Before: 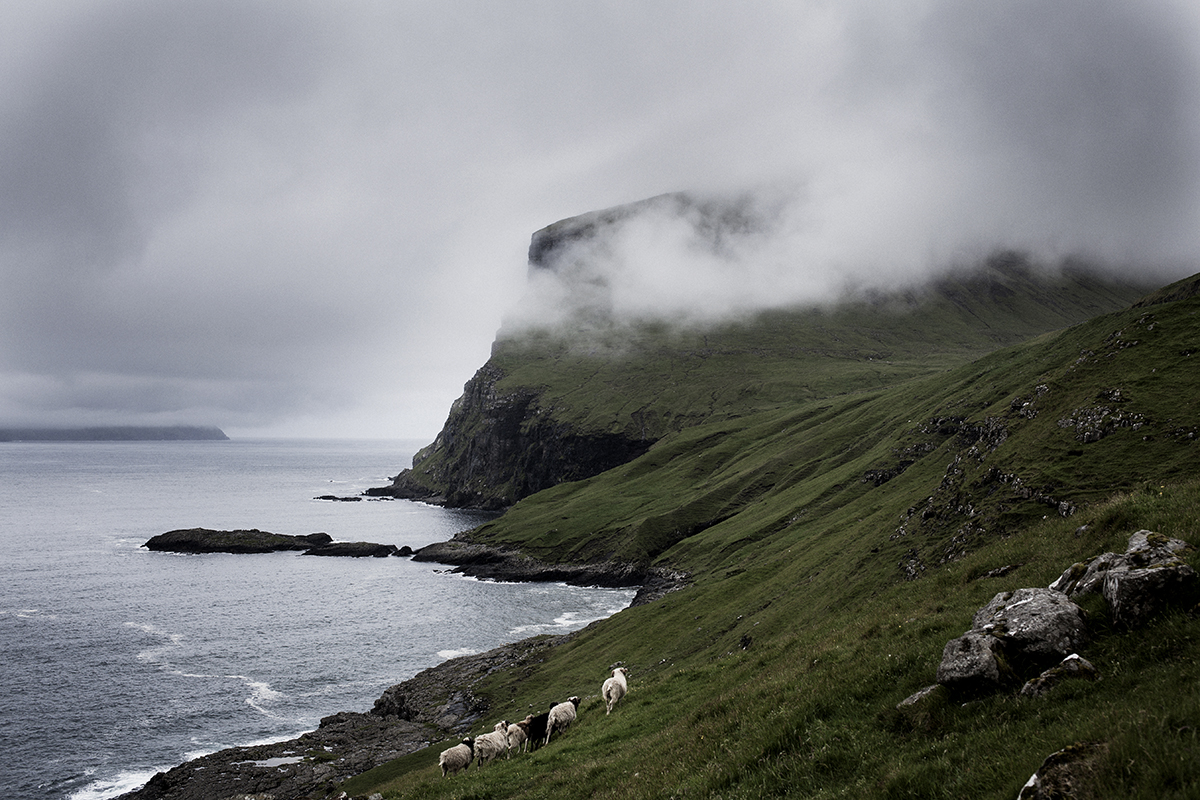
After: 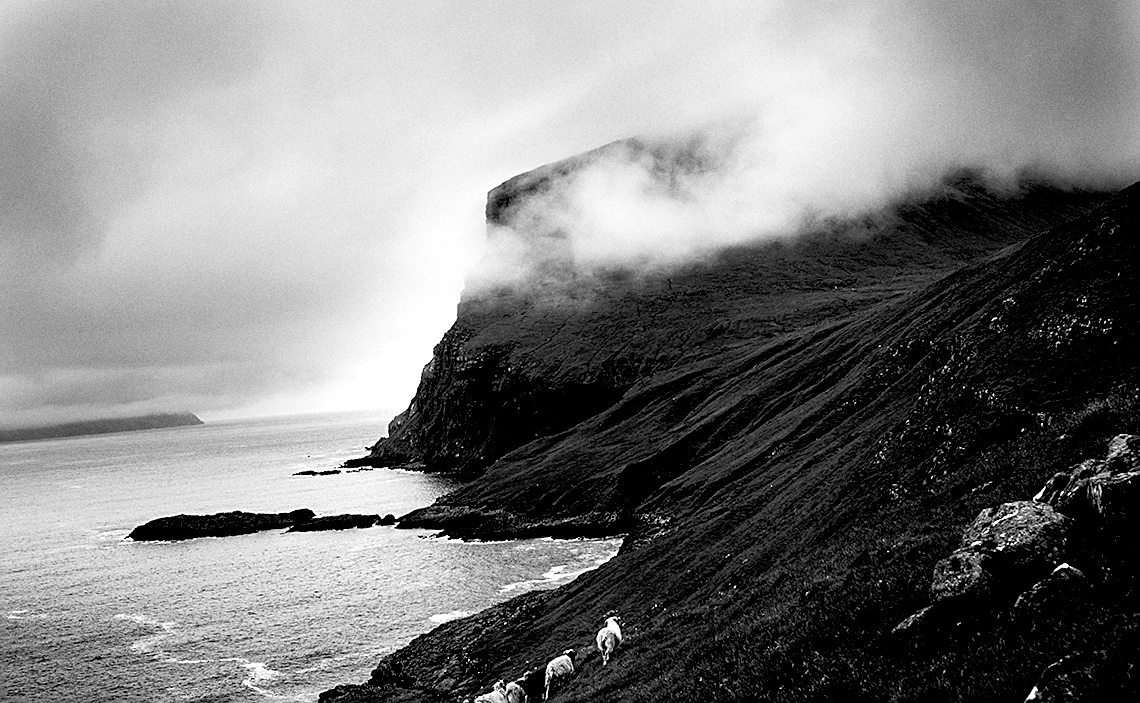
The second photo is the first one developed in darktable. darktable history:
monochrome: a 32, b 64, size 2.3
tone equalizer: on, module defaults
grain: coarseness 0.09 ISO
exposure: black level correction 0.009, exposure 0.119 EV, compensate highlight preservation false
color balance rgb: linear chroma grading › global chroma 9%, perceptual saturation grading › global saturation 36%, perceptual saturation grading › shadows 35%, perceptual brilliance grading › global brilliance 15%, perceptual brilliance grading › shadows -35%, global vibrance 15%
sharpen: on, module defaults
color balance: lift [0.975, 0.993, 1, 1.015], gamma [1.1, 1, 1, 0.945], gain [1, 1.04, 1, 0.95]
rotate and perspective: rotation -5°, crop left 0.05, crop right 0.952, crop top 0.11, crop bottom 0.89
